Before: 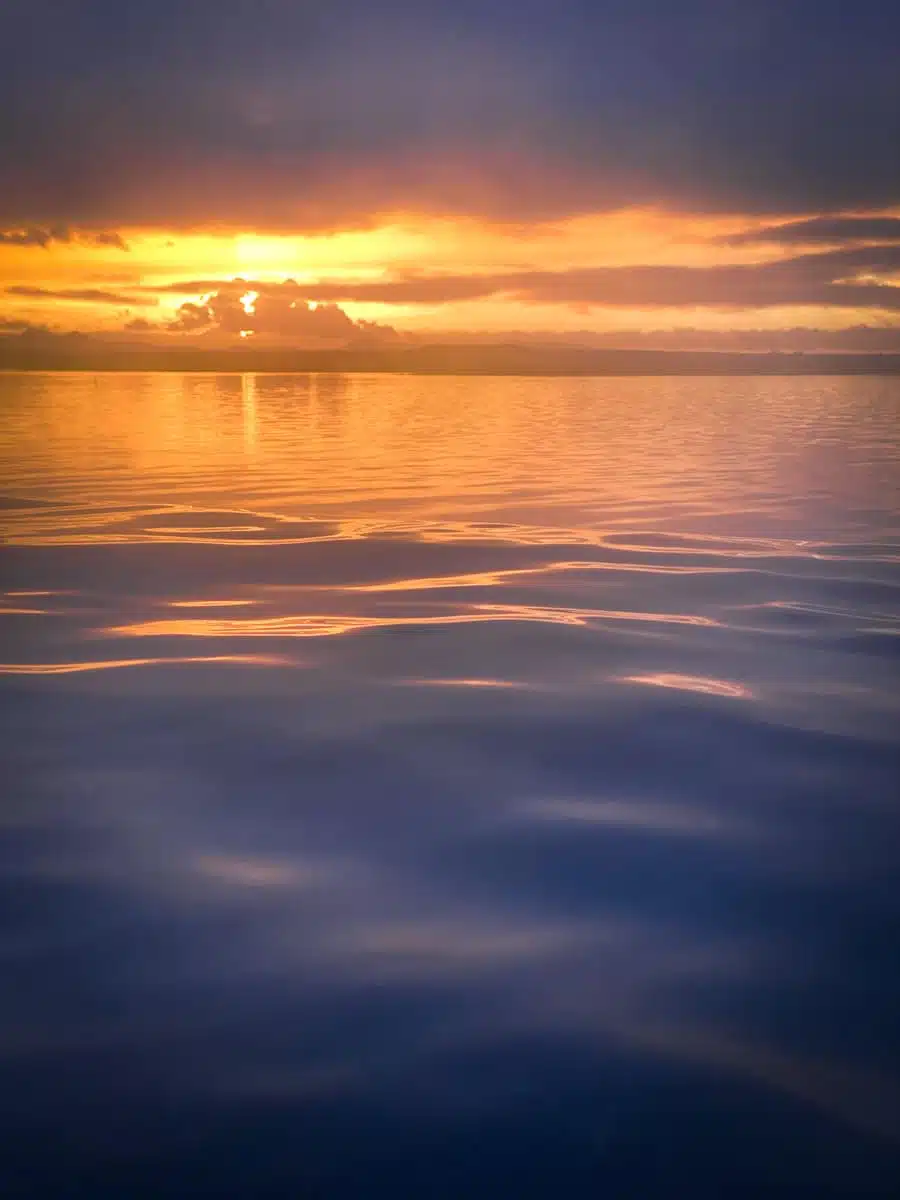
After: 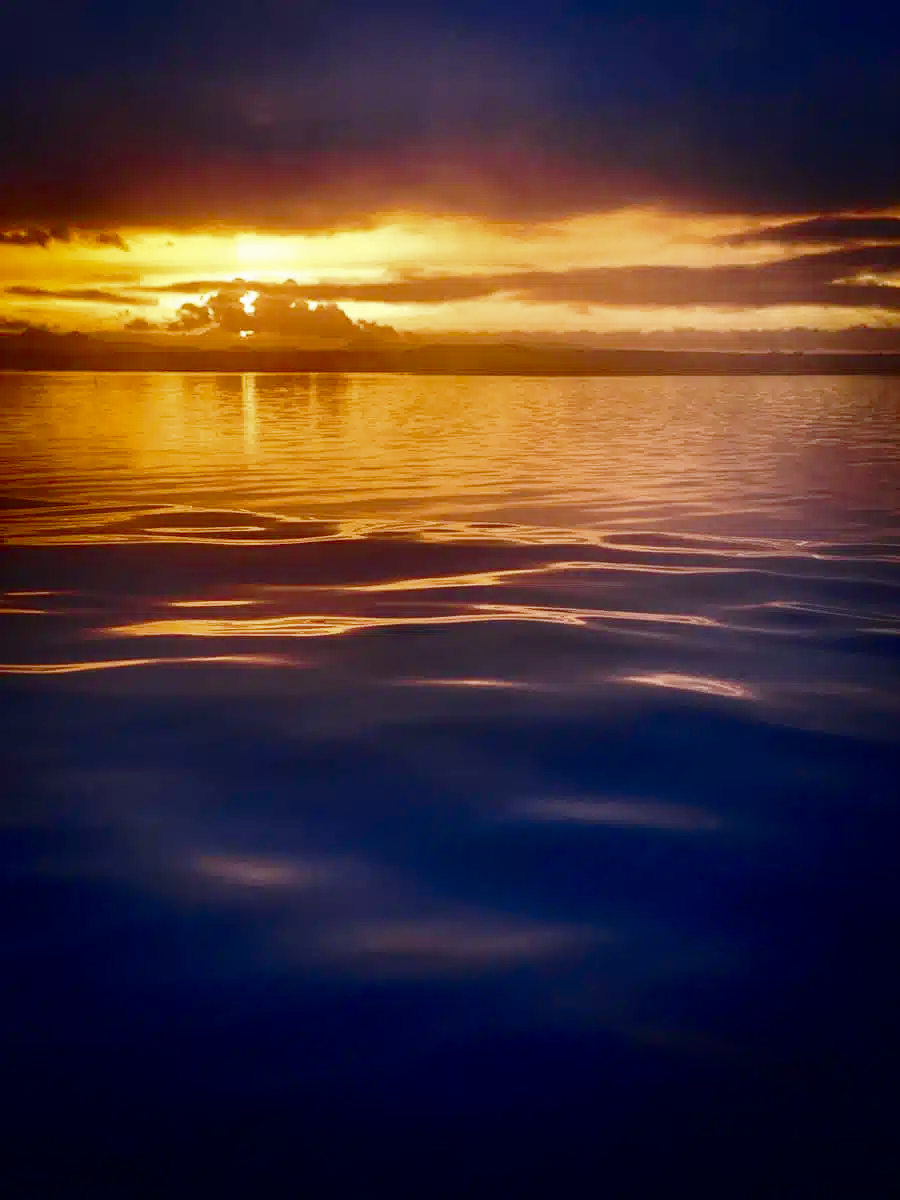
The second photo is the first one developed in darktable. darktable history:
contrast brightness saturation: brightness -0.52
tone equalizer: on, module defaults
base curve: curves: ch0 [(0, 0) (0.036, 0.025) (0.121, 0.166) (0.206, 0.329) (0.605, 0.79) (1, 1)], preserve colors none
